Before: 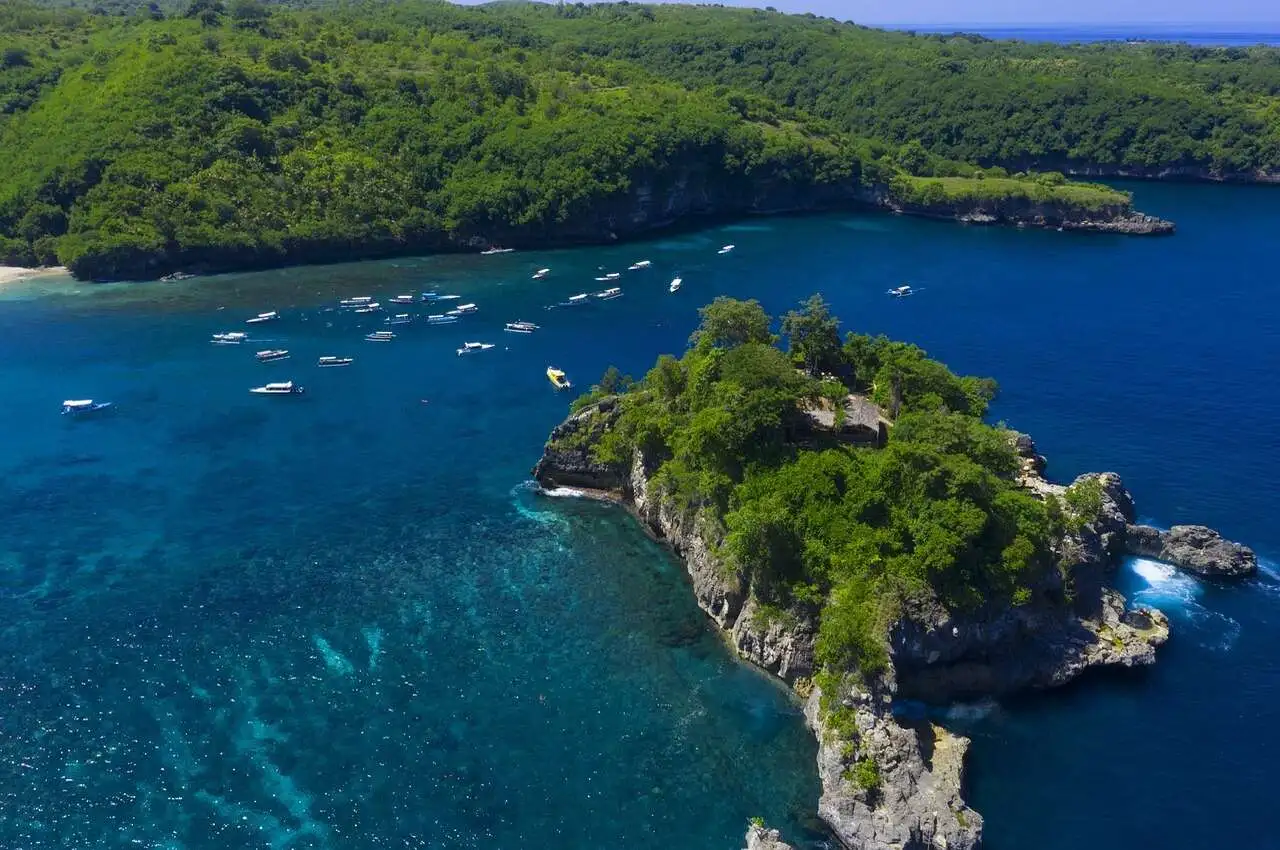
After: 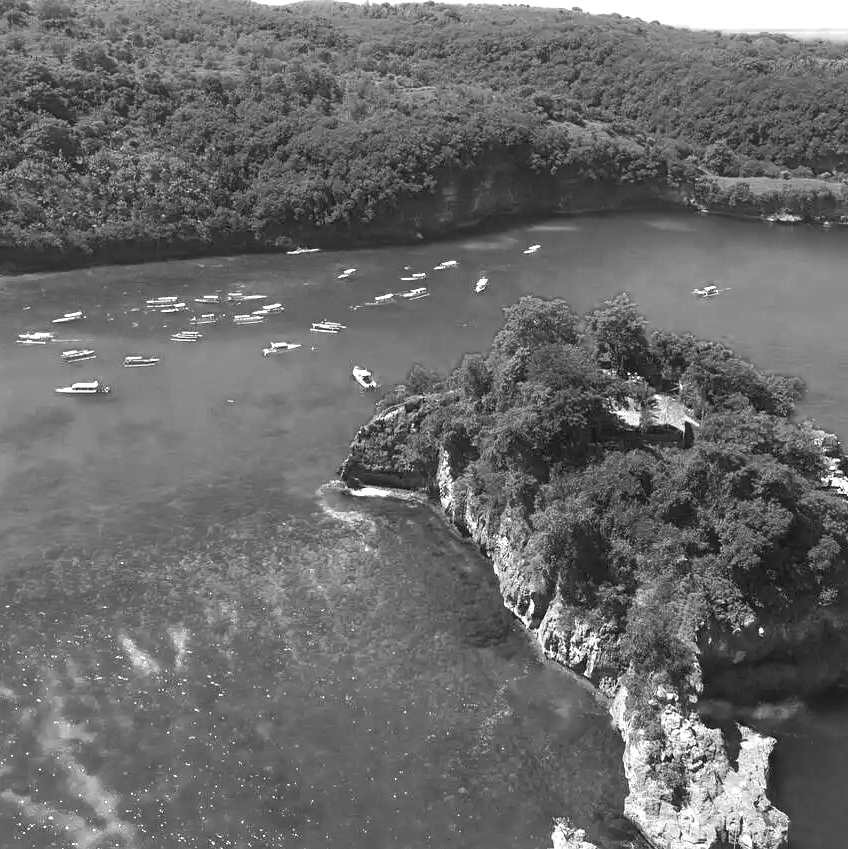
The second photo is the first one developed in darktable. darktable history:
crop and rotate: left 15.177%, right 18.534%
color calibration: output gray [0.253, 0.26, 0.487, 0], illuminant as shot in camera, x 0.358, y 0.373, temperature 4628.91 K
exposure: black level correction 0, exposure 1.106 EV, compensate exposure bias true, compensate highlight preservation false
tone curve: curves: ch0 [(0, 0) (0.003, 0.003) (0.011, 0.011) (0.025, 0.024) (0.044, 0.043) (0.069, 0.068) (0.1, 0.097) (0.136, 0.132) (0.177, 0.173) (0.224, 0.219) (0.277, 0.27) (0.335, 0.327) (0.399, 0.389) (0.468, 0.457) (0.543, 0.549) (0.623, 0.628) (0.709, 0.713) (0.801, 0.803) (0.898, 0.899) (1, 1)], color space Lab, linked channels, preserve colors none
